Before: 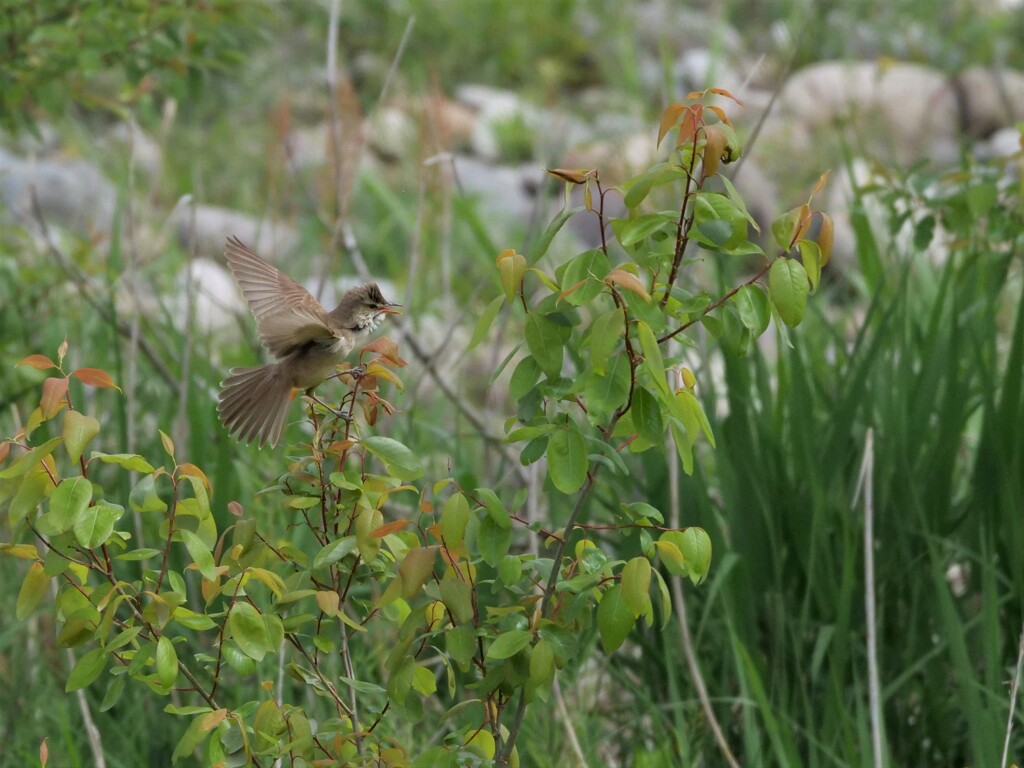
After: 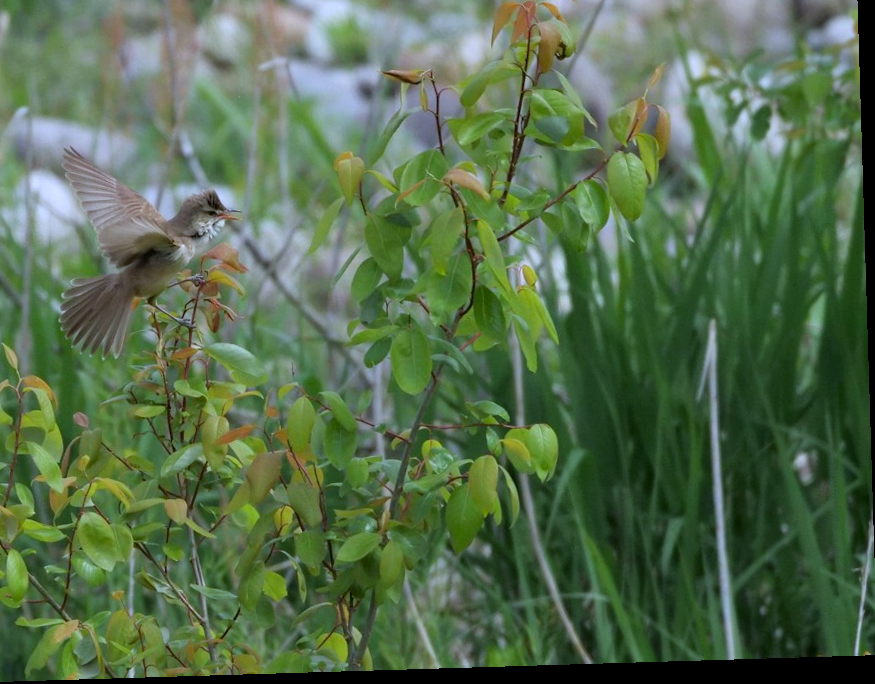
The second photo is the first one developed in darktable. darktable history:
crop: left 16.315%, top 14.246%
rotate and perspective: rotation -1.75°, automatic cropping off
contrast brightness saturation: contrast 0.04, saturation 0.07
white balance: red 0.948, green 1.02, blue 1.176
